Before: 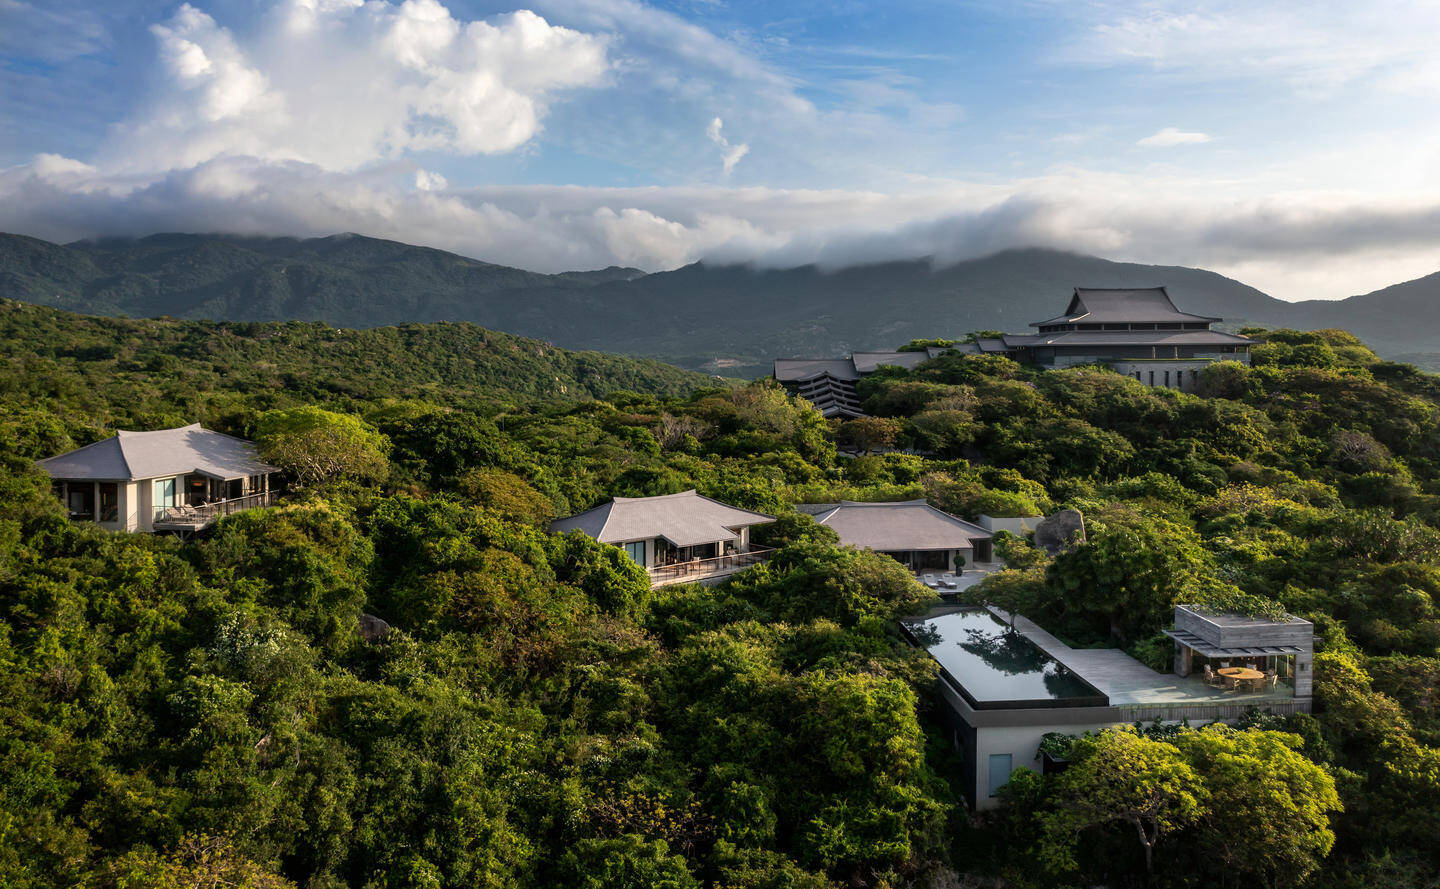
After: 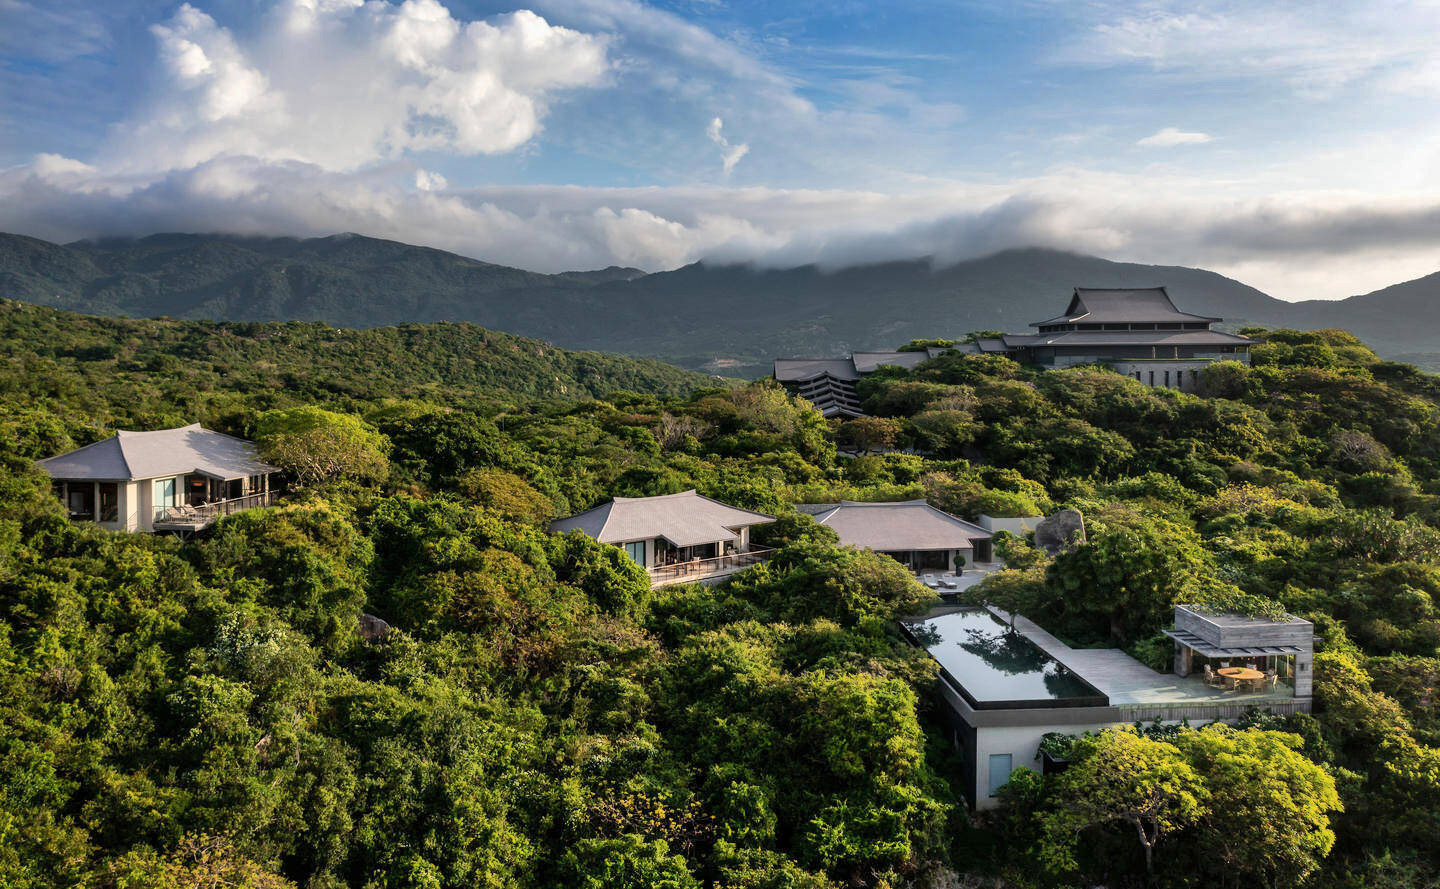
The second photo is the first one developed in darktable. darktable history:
shadows and highlights: highlights color adjustment 73.94%, low approximation 0.01, soften with gaussian
tone equalizer: on, module defaults
